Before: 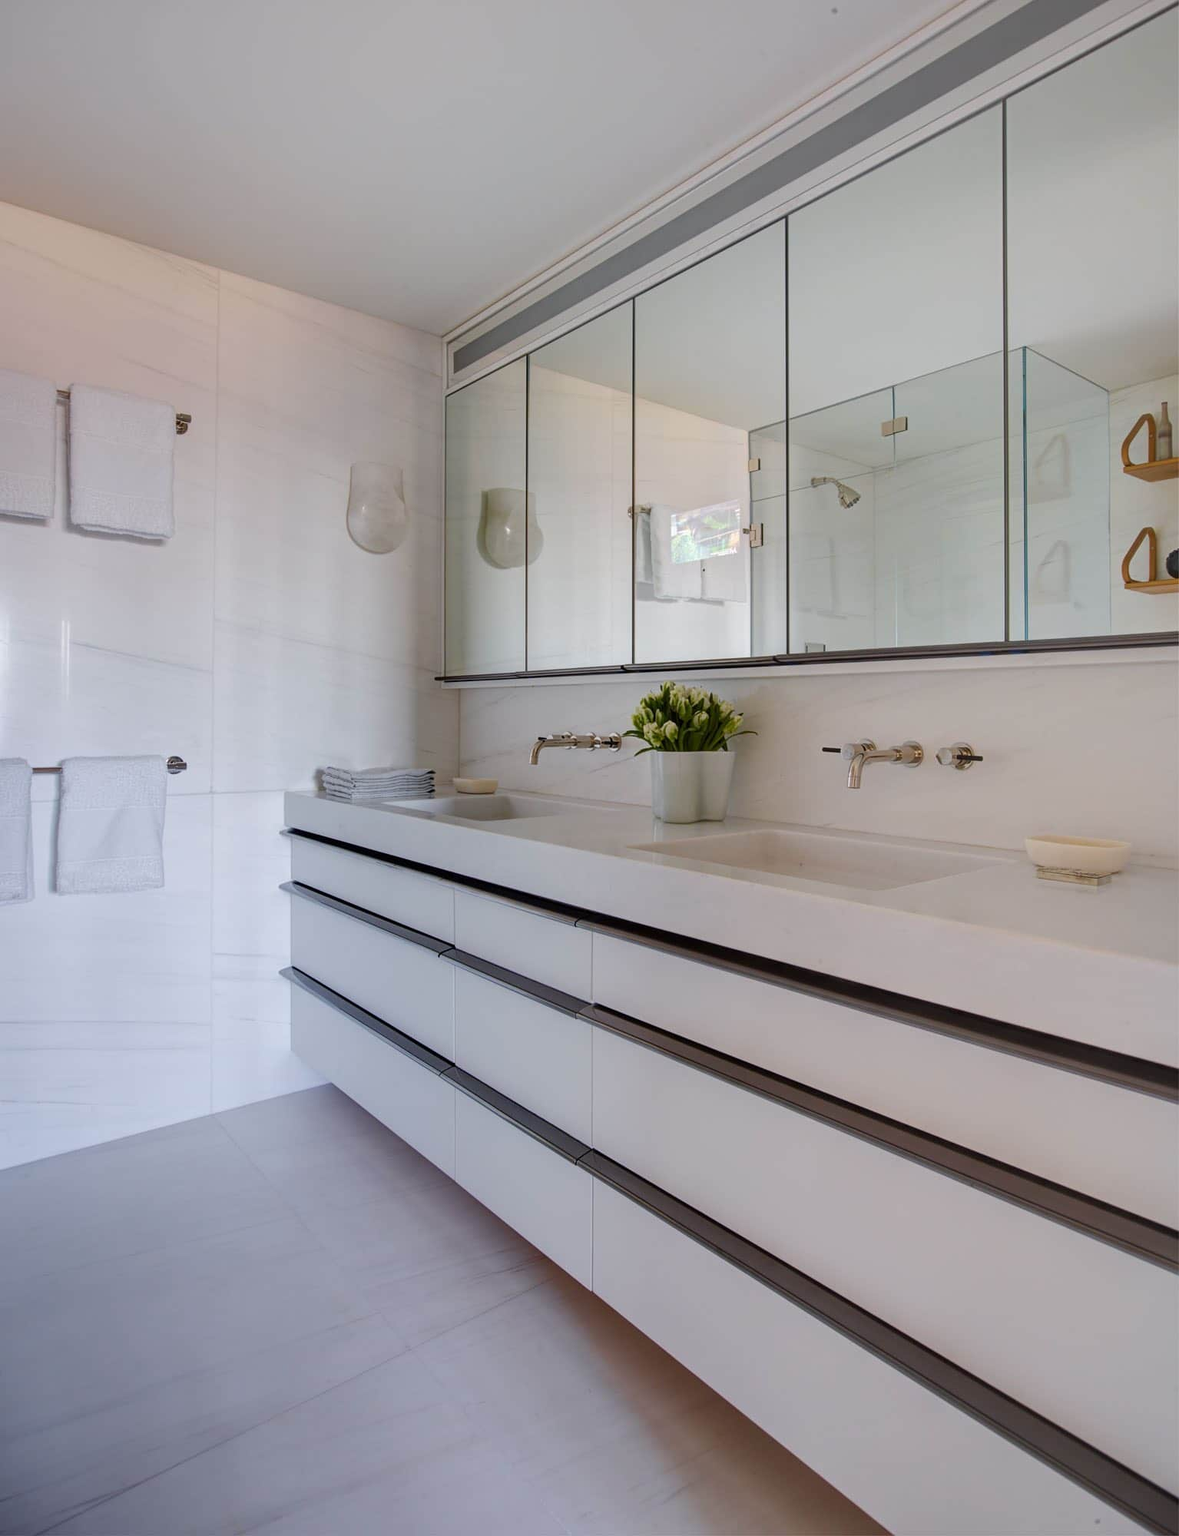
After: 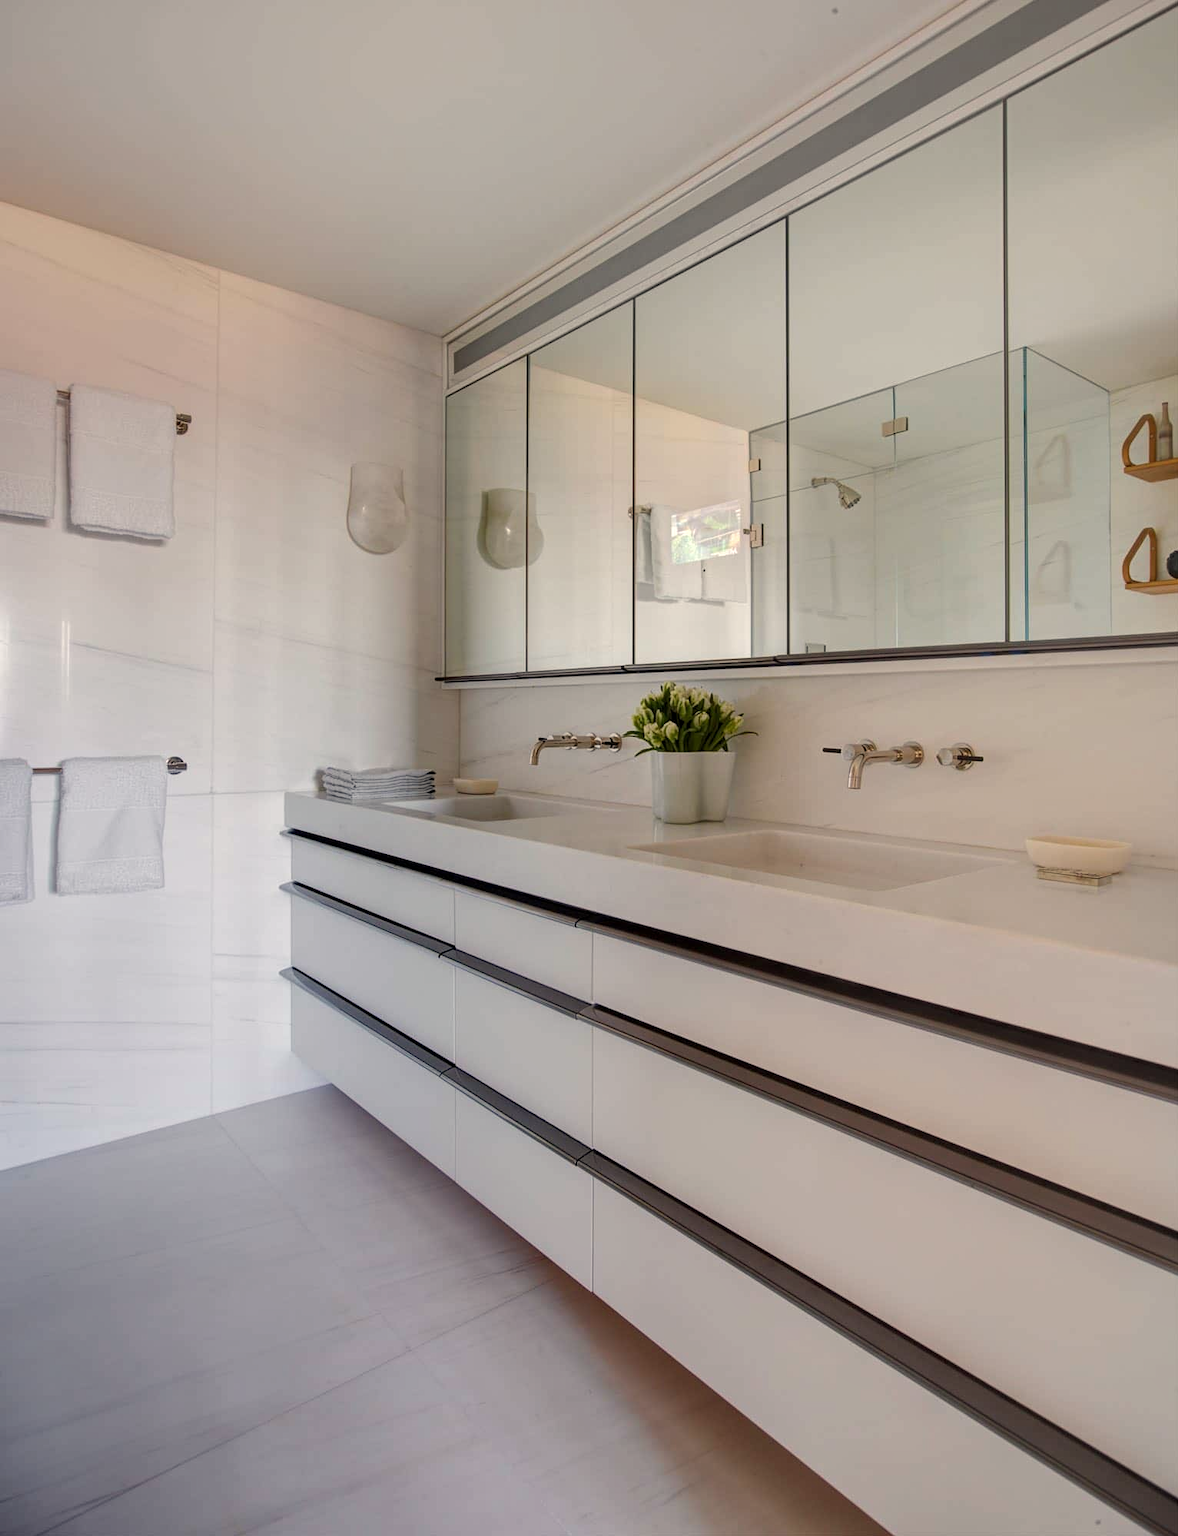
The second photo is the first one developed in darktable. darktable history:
local contrast: highlights 100%, shadows 100%, detail 120%, midtone range 0.2
white balance: red 1.045, blue 0.932
